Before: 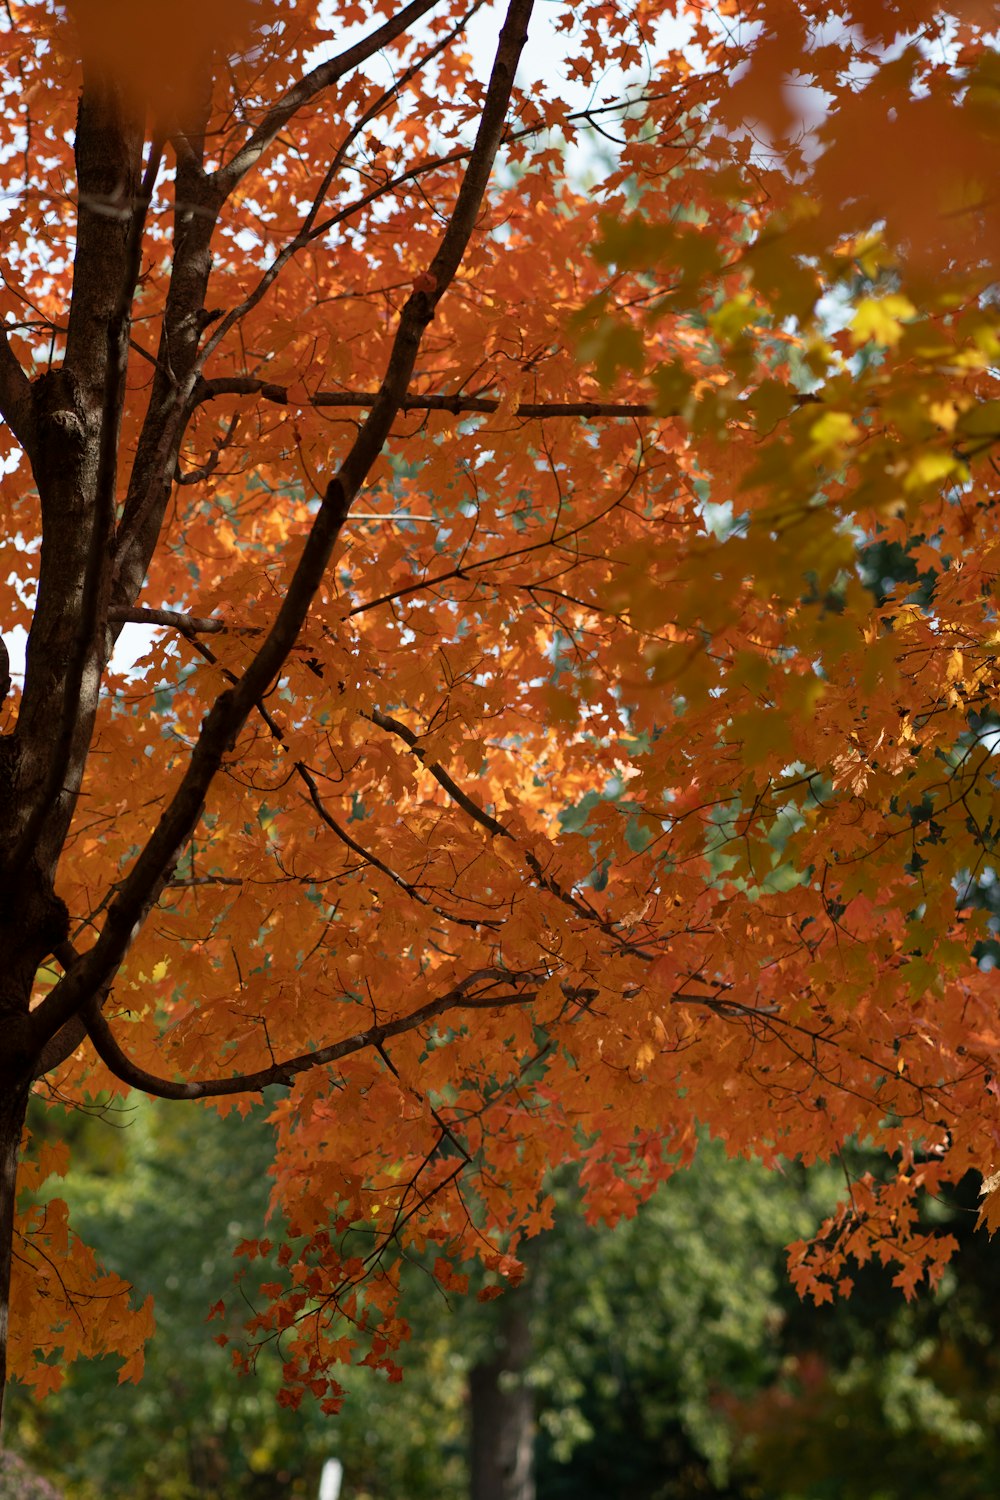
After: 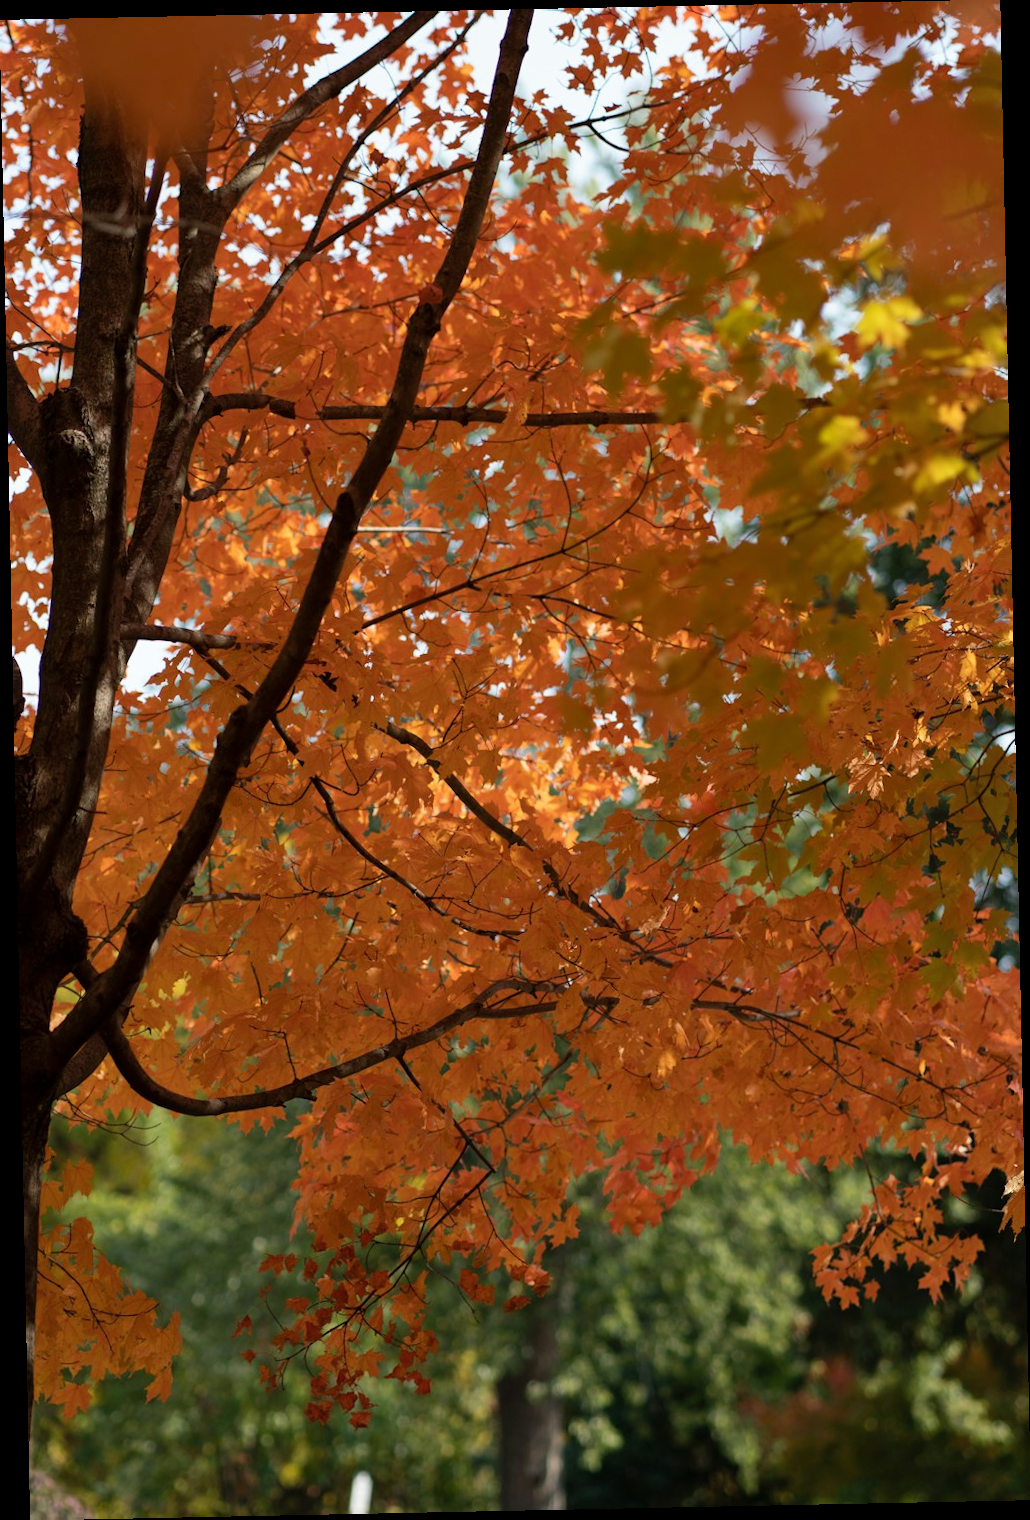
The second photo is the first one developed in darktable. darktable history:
shadows and highlights: radius 108.52, shadows 23.73, highlights -59.32, low approximation 0.01, soften with gaussian
rotate and perspective: rotation -1.17°, automatic cropping off
